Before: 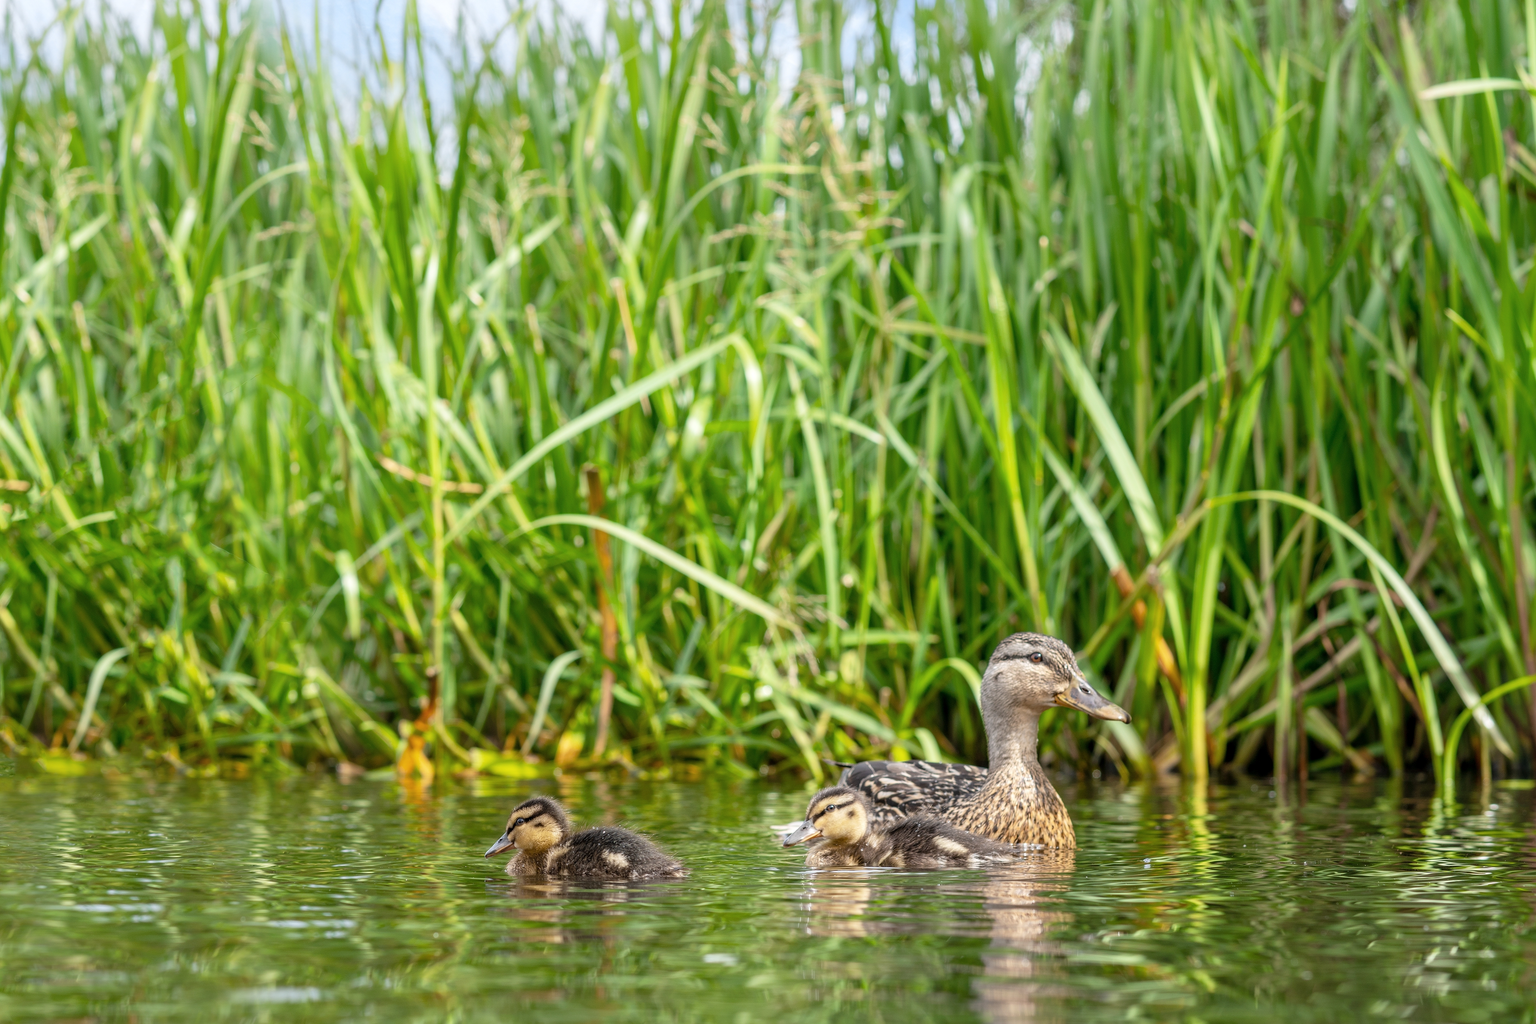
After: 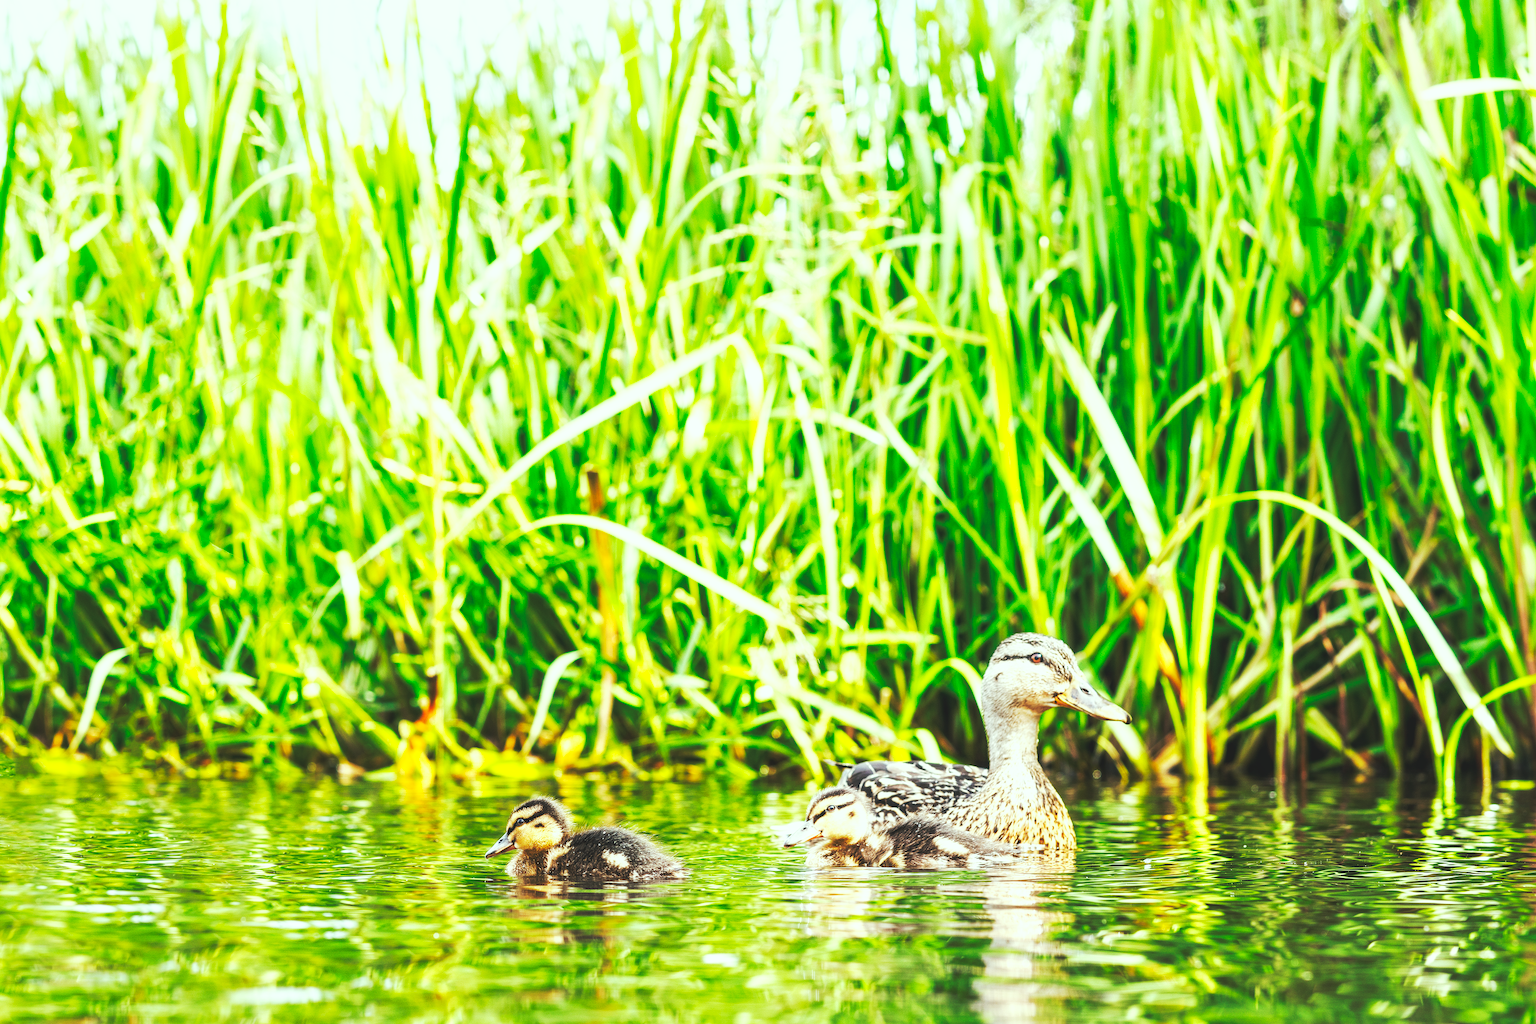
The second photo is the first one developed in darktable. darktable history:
local contrast: highlights 101%, shadows 98%, detail 119%, midtone range 0.2
base curve: curves: ch0 [(0, 0.015) (0.085, 0.116) (0.134, 0.298) (0.19, 0.545) (0.296, 0.764) (0.599, 0.982) (1, 1)], preserve colors none
color correction: highlights a* -7.78, highlights b* 3.3
